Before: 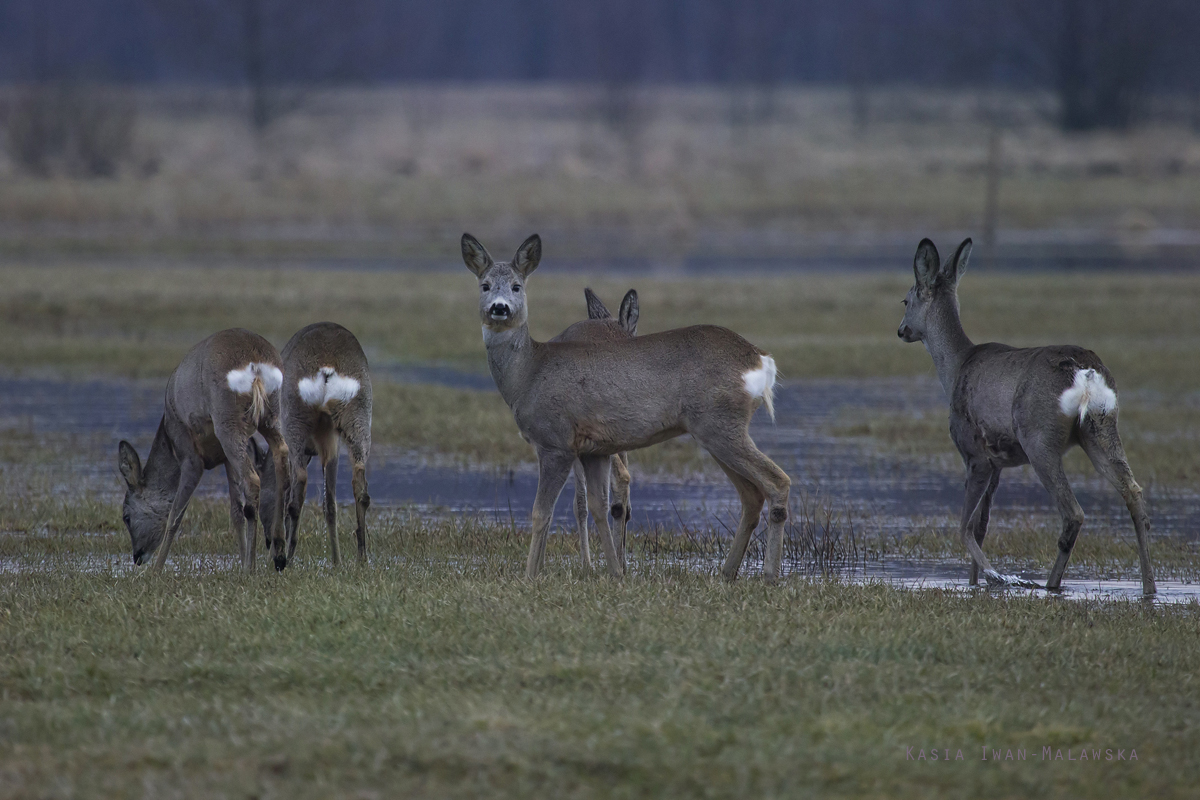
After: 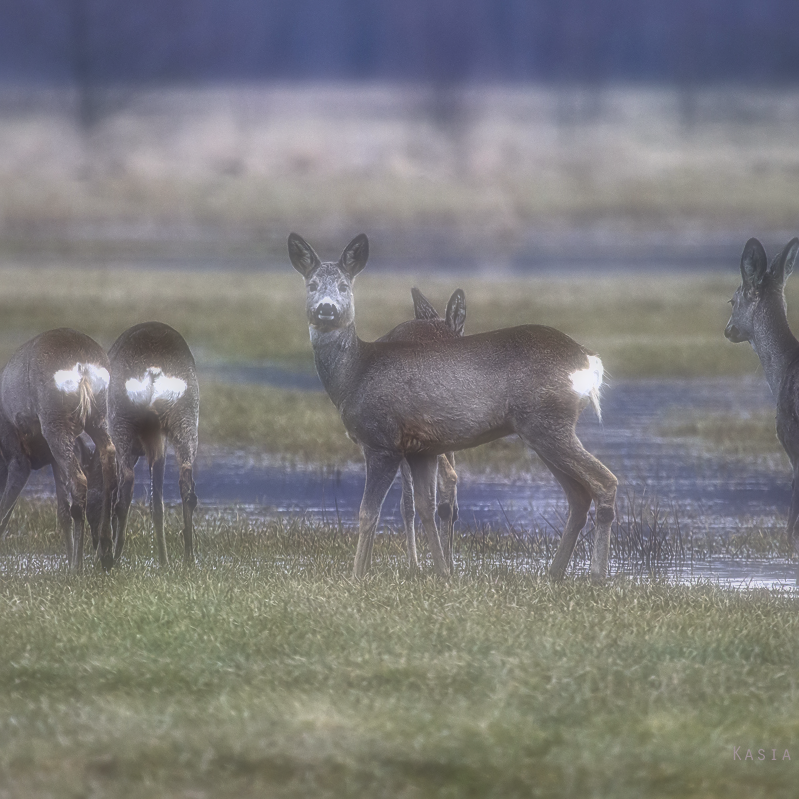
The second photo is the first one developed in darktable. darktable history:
crop and rotate: left 14.436%, right 18.898%
tone equalizer: -8 EV -0.417 EV, -7 EV -0.389 EV, -6 EV -0.333 EV, -5 EV -0.222 EV, -3 EV 0.222 EV, -2 EV 0.333 EV, -1 EV 0.389 EV, +0 EV 0.417 EV, edges refinement/feathering 500, mask exposure compensation -1.57 EV, preserve details no
soften: on, module defaults
sharpen: on, module defaults
local contrast: on, module defaults
shadows and highlights: on, module defaults
exposure: exposure 0.566 EV, compensate highlight preservation false
color balance rgb: shadows lift › chroma 1%, shadows lift › hue 28.8°, power › hue 60°, highlights gain › chroma 1%, highlights gain › hue 60°, global offset › luminance 0.25%, perceptual saturation grading › highlights -20%, perceptual saturation grading › shadows 20%, perceptual brilliance grading › highlights 10%, perceptual brilliance grading › shadows -5%, global vibrance 19.67%
